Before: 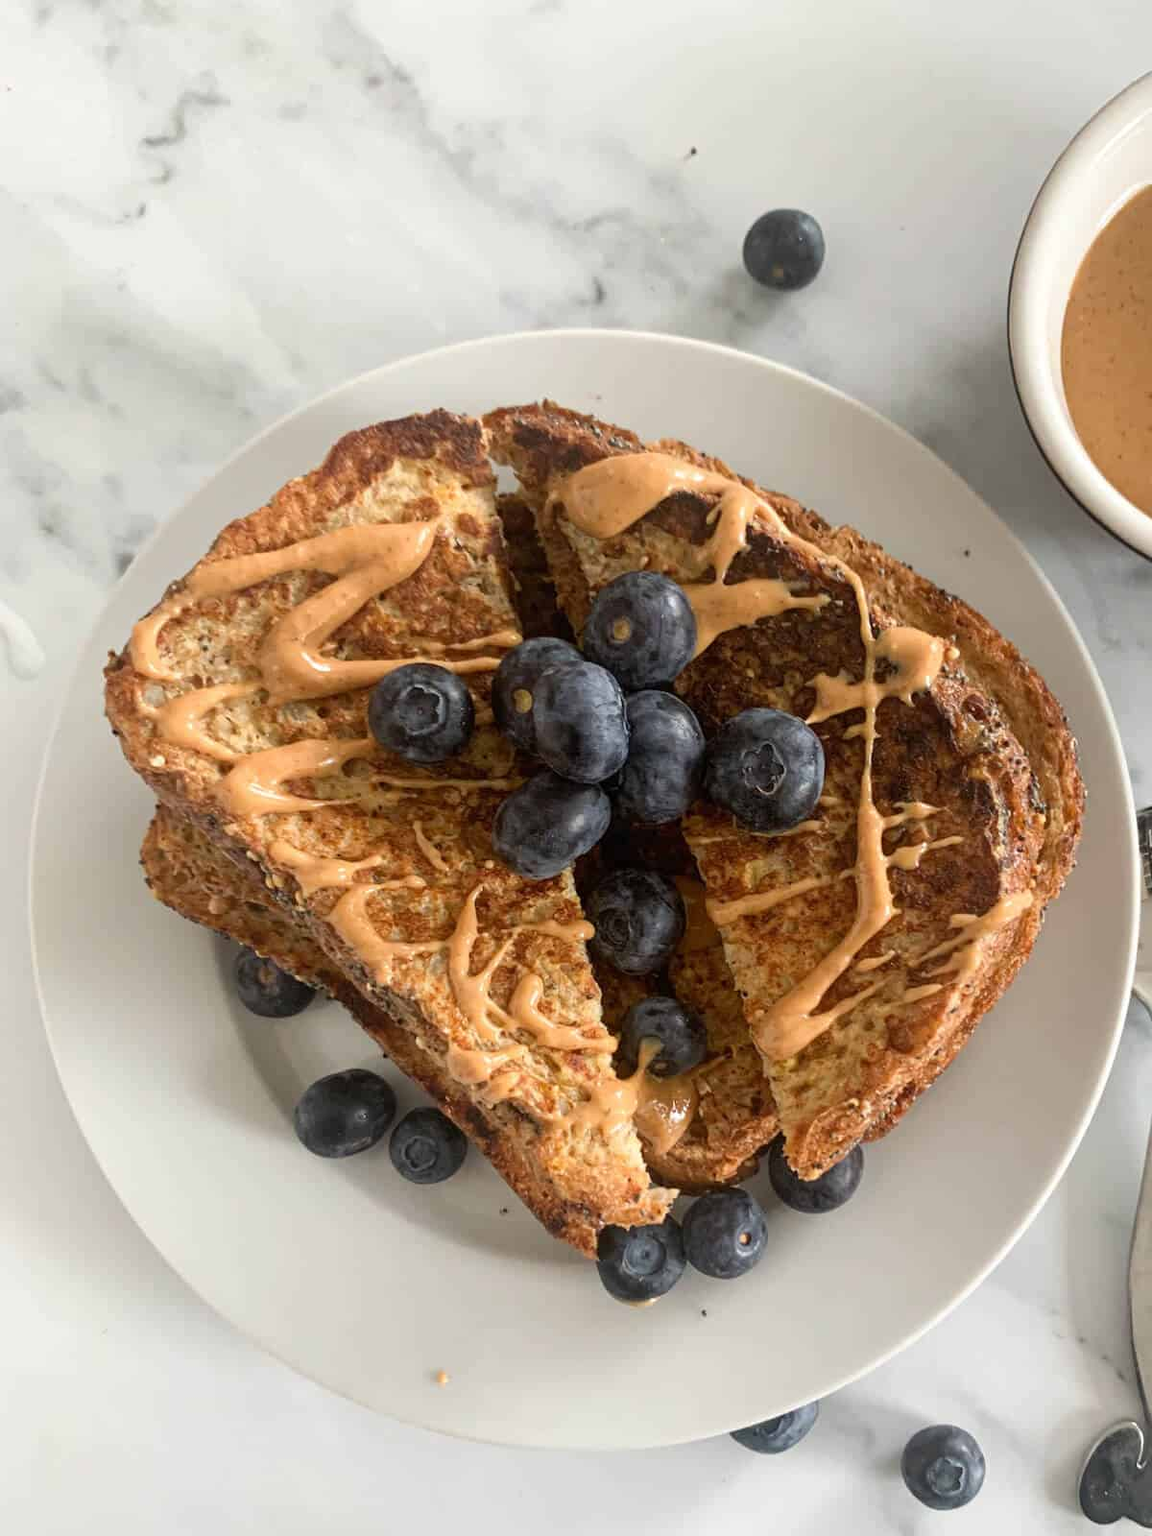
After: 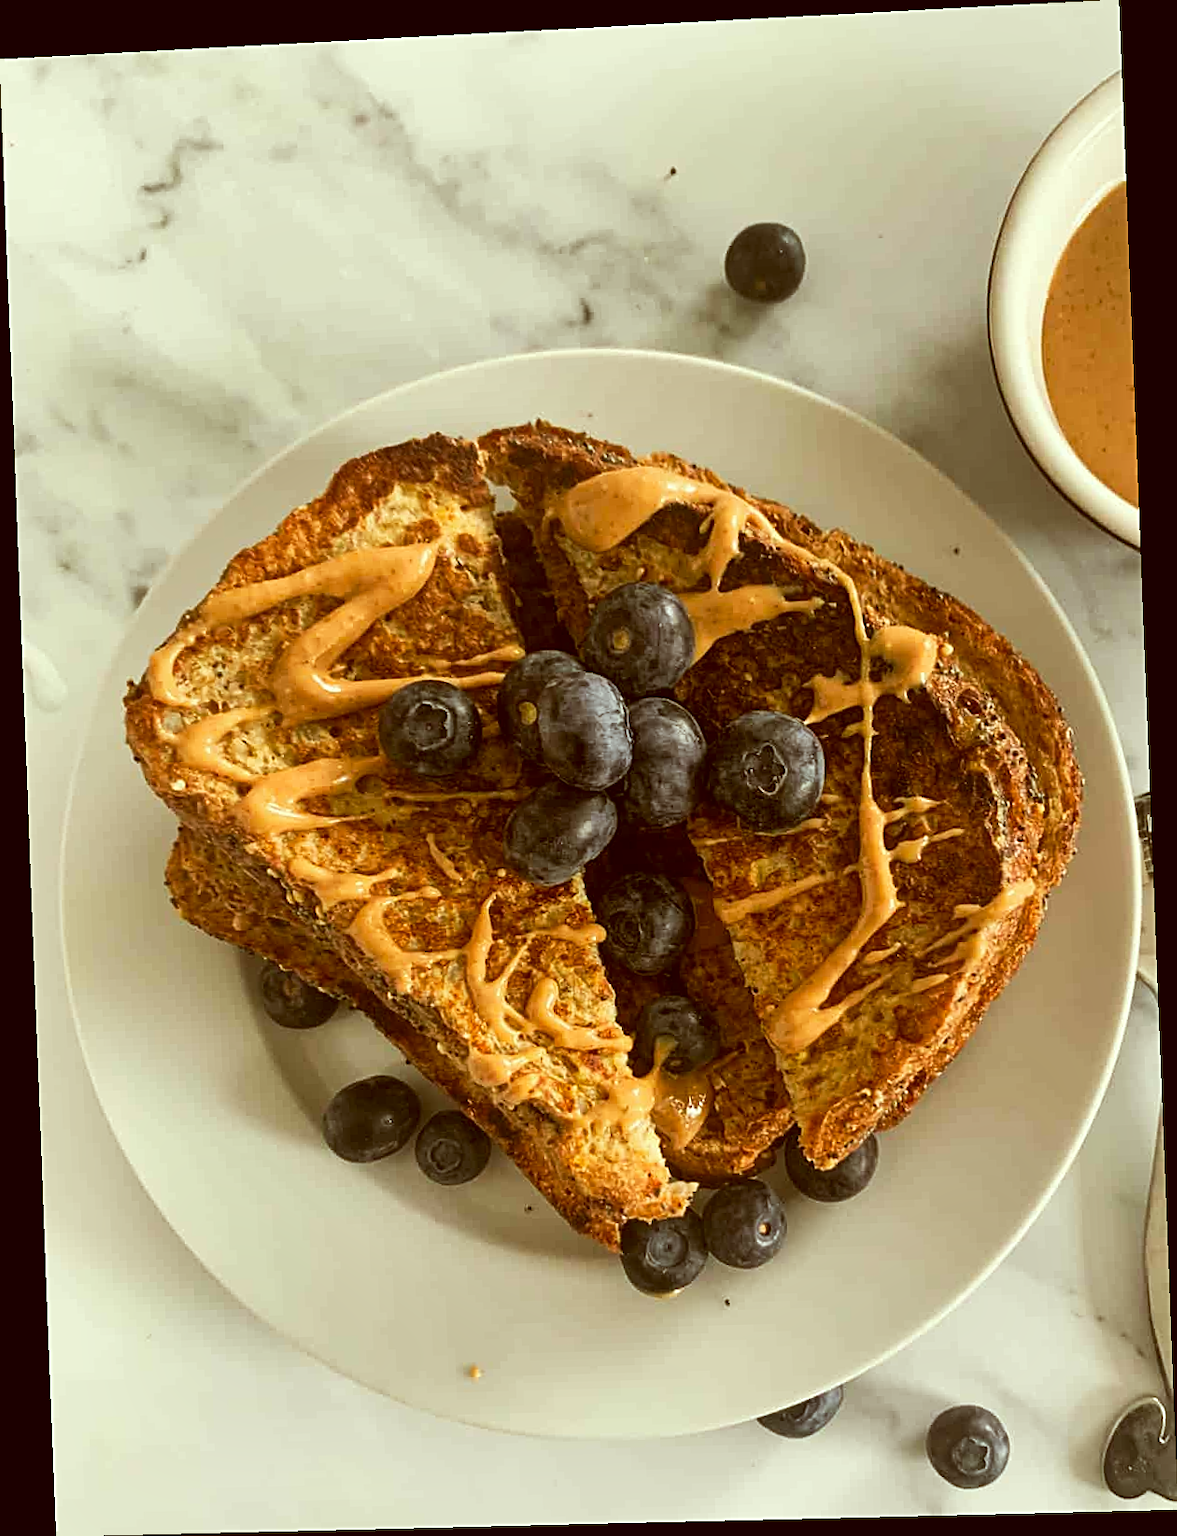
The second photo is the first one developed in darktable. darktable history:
shadows and highlights: soften with gaussian
rotate and perspective: rotation -2.22°, lens shift (horizontal) -0.022, automatic cropping off
color correction: highlights a* -5.94, highlights b* 9.48, shadows a* 10.12, shadows b* 23.94
tone curve: curves: ch0 [(0, 0) (0.003, 0.002) (0.011, 0.009) (0.025, 0.022) (0.044, 0.041) (0.069, 0.059) (0.1, 0.082) (0.136, 0.106) (0.177, 0.138) (0.224, 0.179) (0.277, 0.226) (0.335, 0.28) (0.399, 0.342) (0.468, 0.413) (0.543, 0.493) (0.623, 0.591) (0.709, 0.699) (0.801, 0.804) (0.898, 0.899) (1, 1)], preserve colors none
sharpen: on, module defaults
